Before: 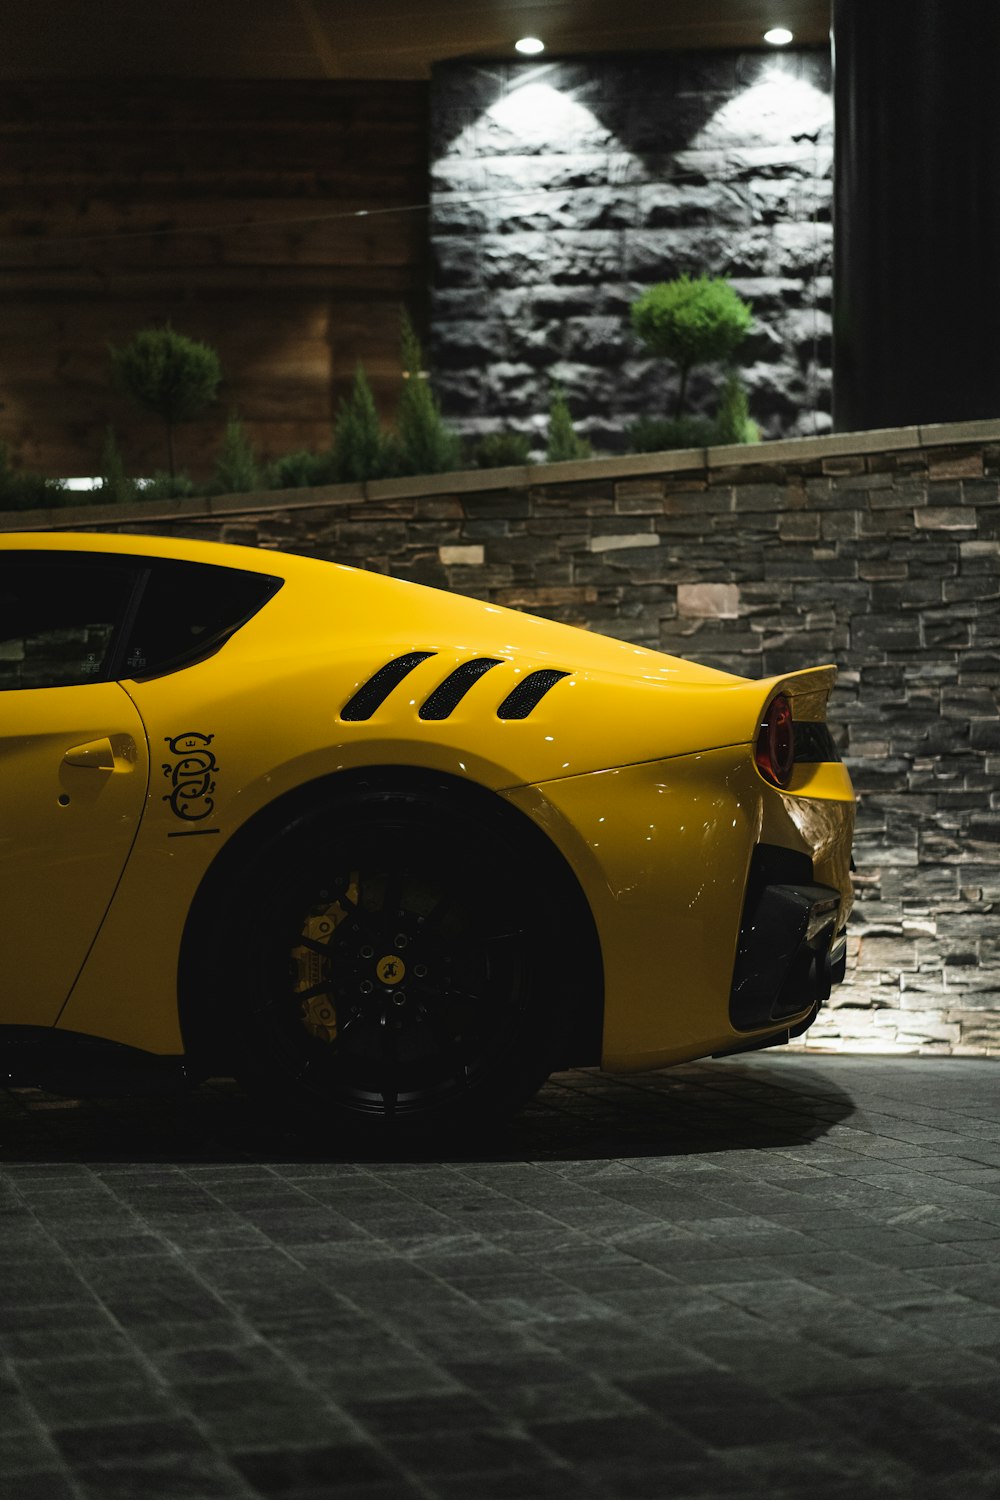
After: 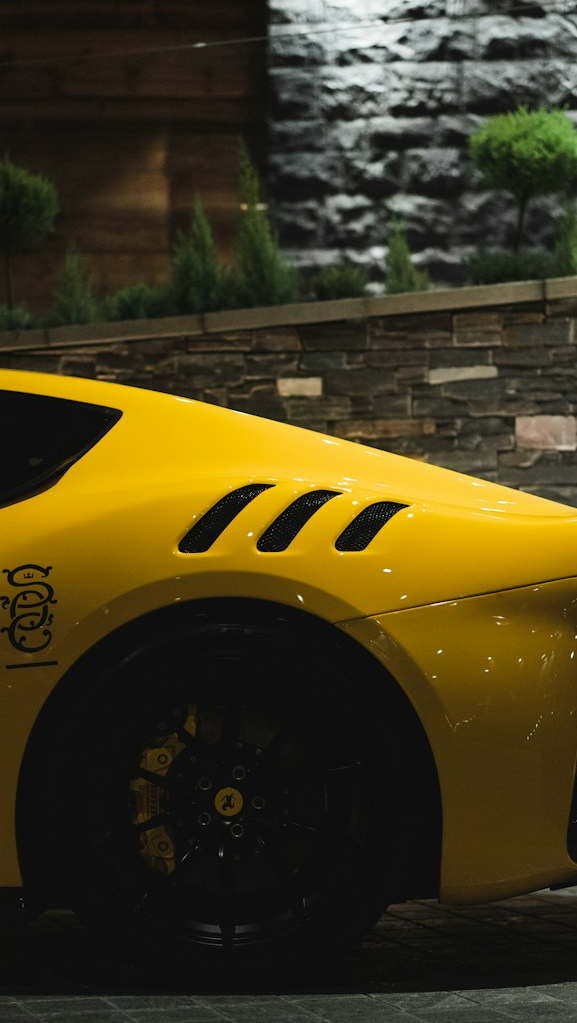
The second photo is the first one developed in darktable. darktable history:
crop: left 16.202%, top 11.208%, right 26.045%, bottom 20.557%
white balance: emerald 1
